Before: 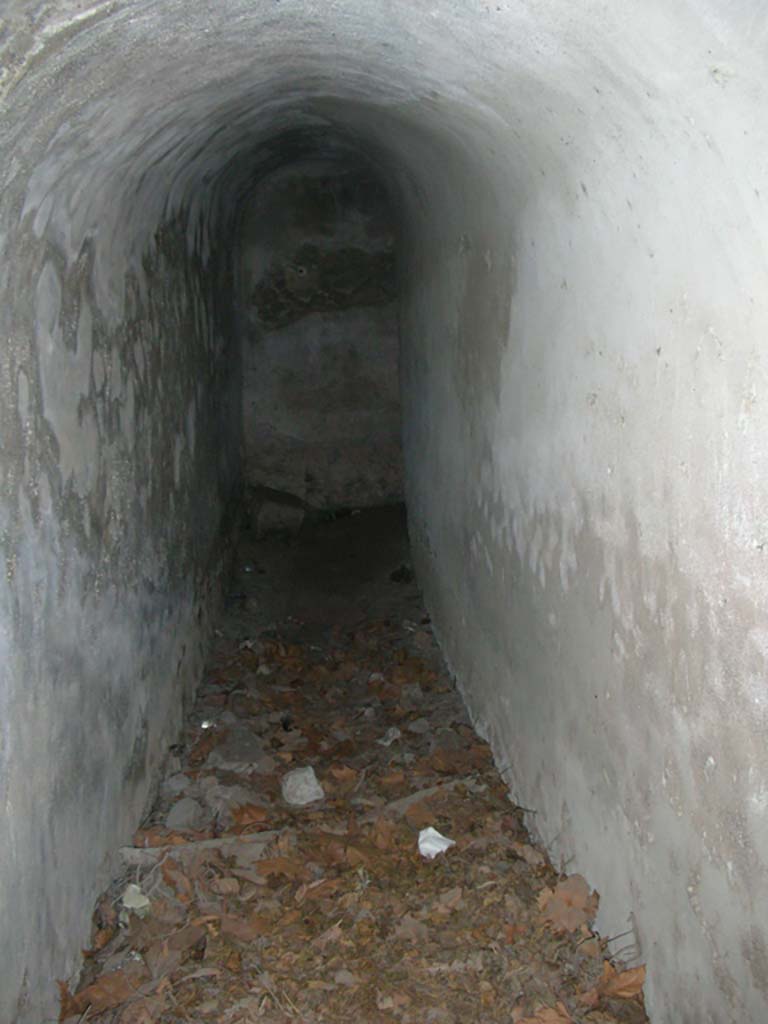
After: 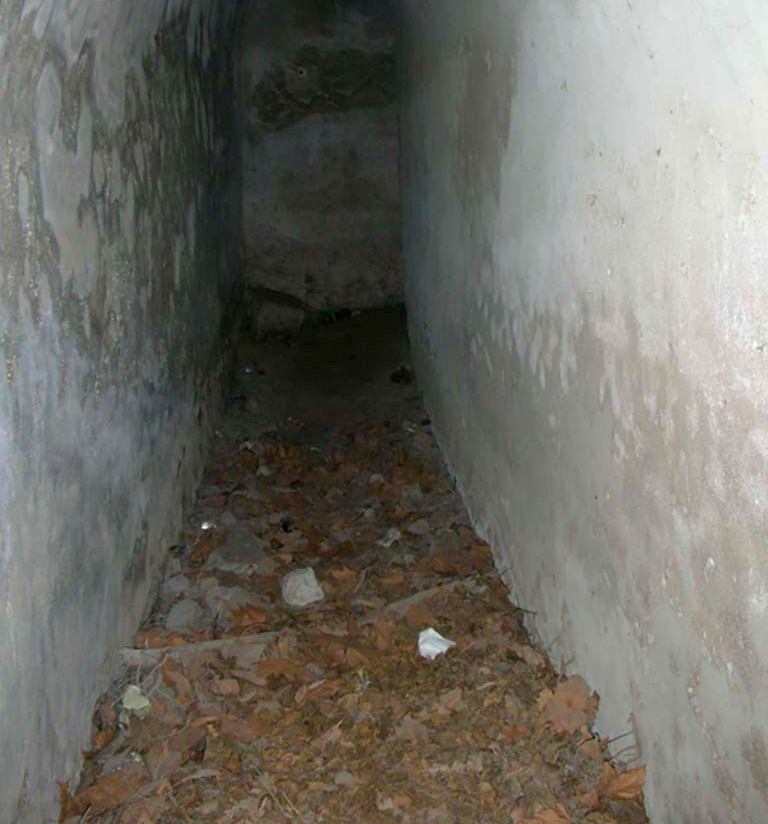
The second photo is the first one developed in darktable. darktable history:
crop and rotate: top 19.523%
velvia: on, module defaults
exposure: black level correction 0.004, exposure 0.017 EV, compensate highlight preservation false
